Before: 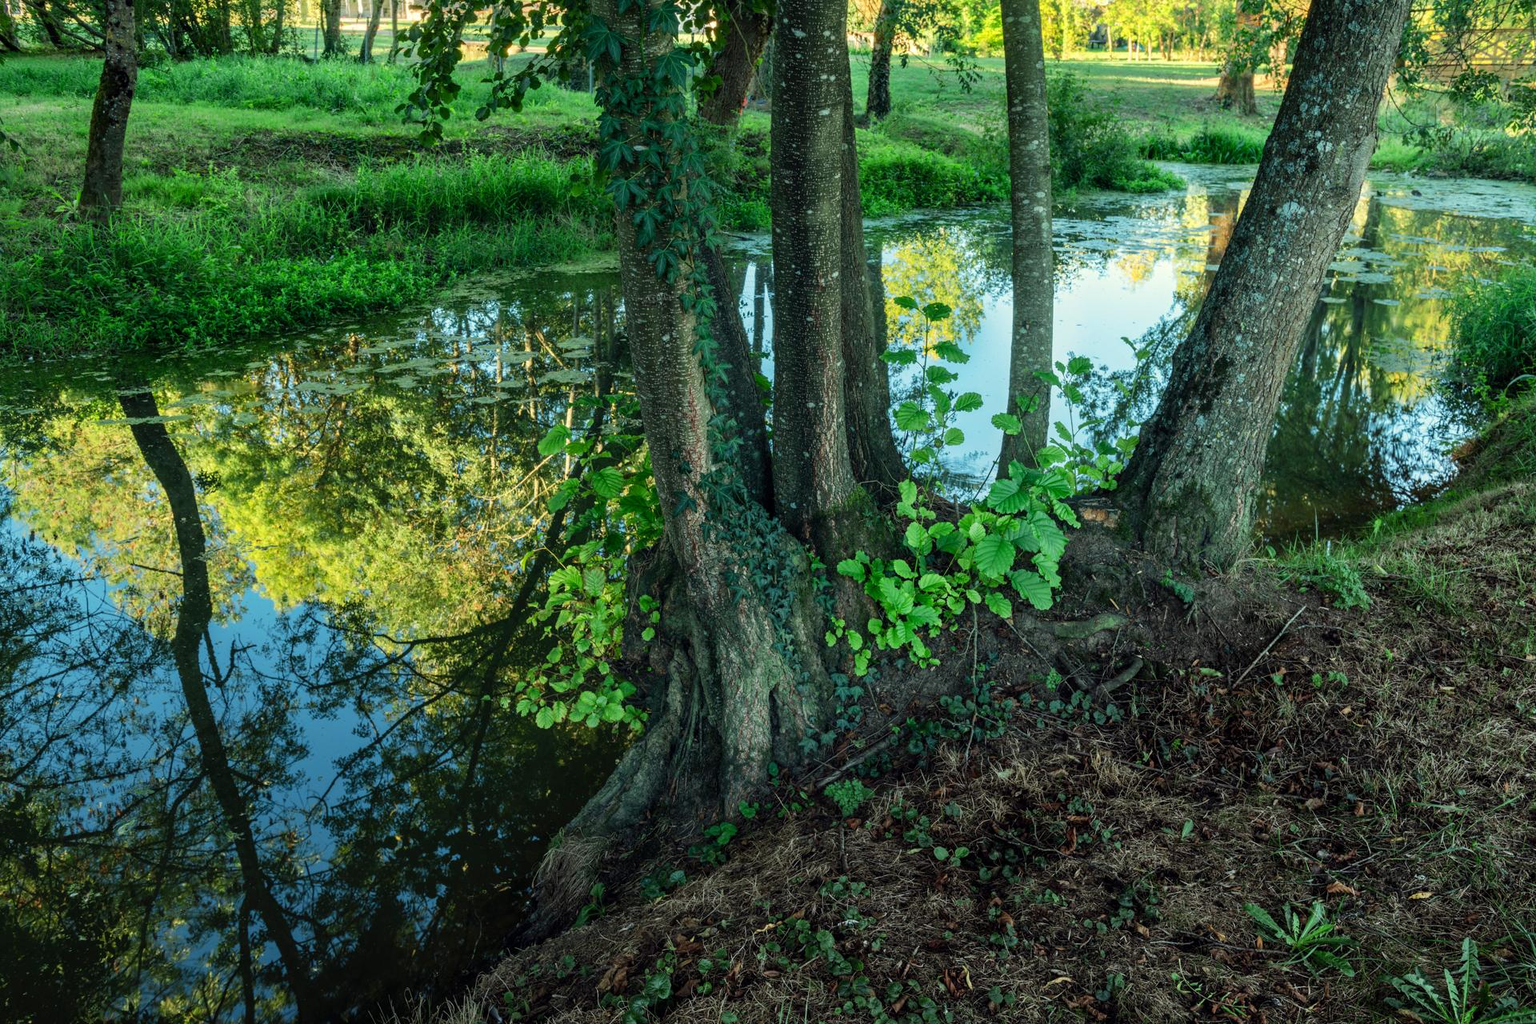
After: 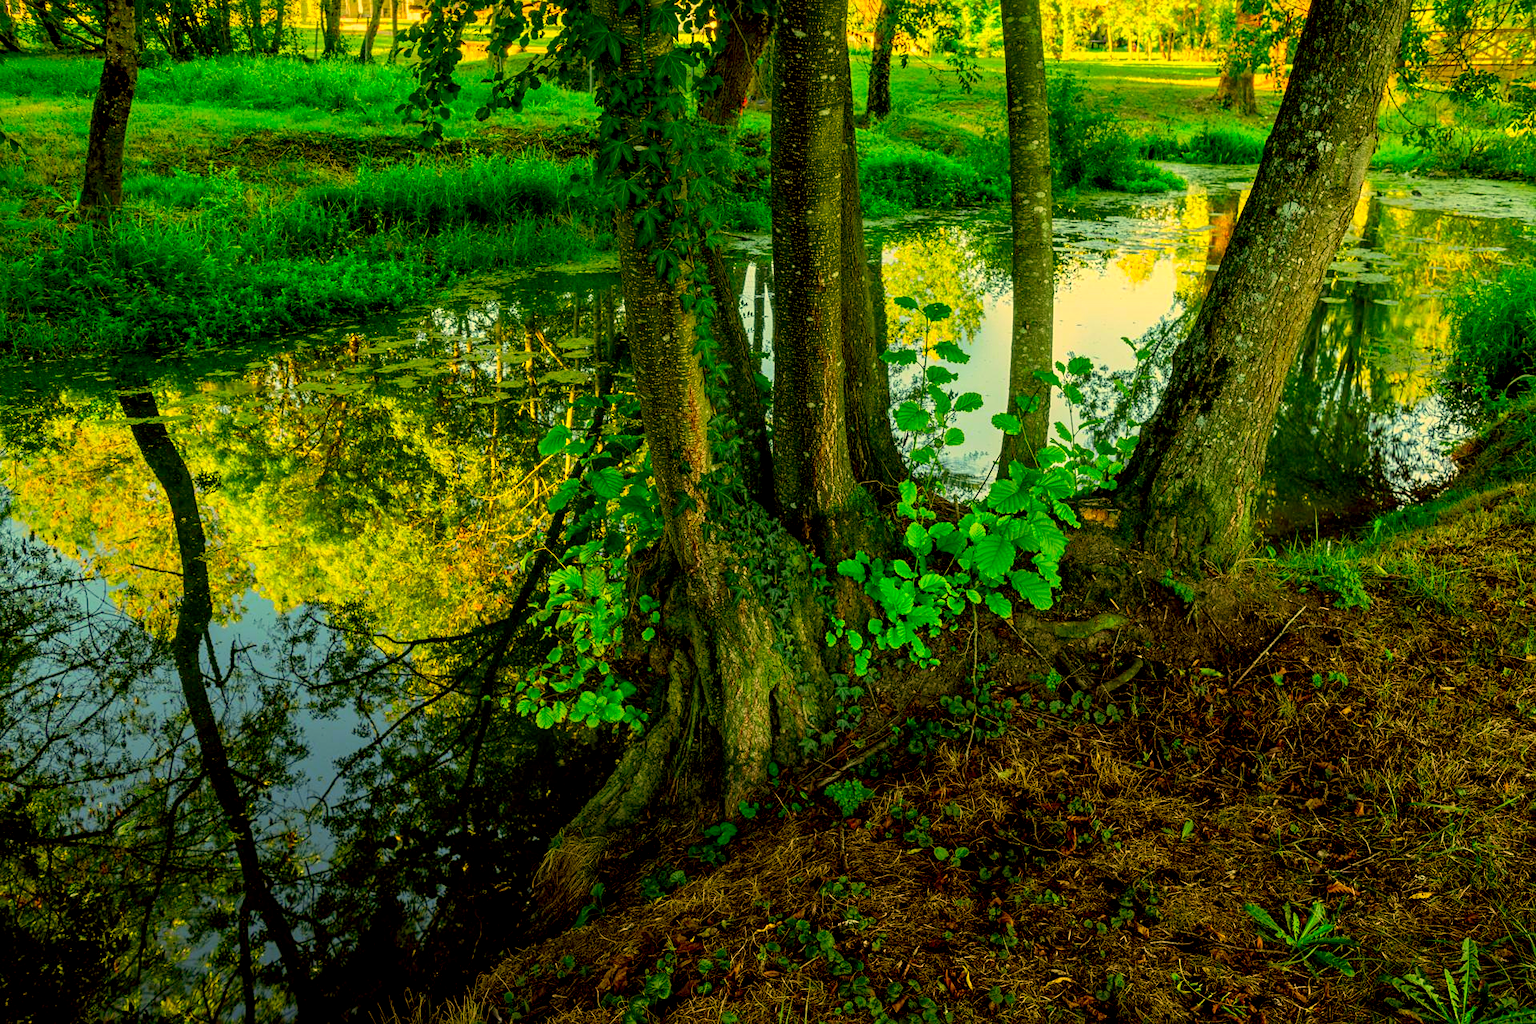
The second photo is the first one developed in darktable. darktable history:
sharpen: amount 0.2
exposure: black level correction 0.01, exposure 0.011 EV, compensate highlight preservation false
color correction: highlights a* 10.44, highlights b* 30.04, shadows a* 2.73, shadows b* 17.51, saturation 1.72
